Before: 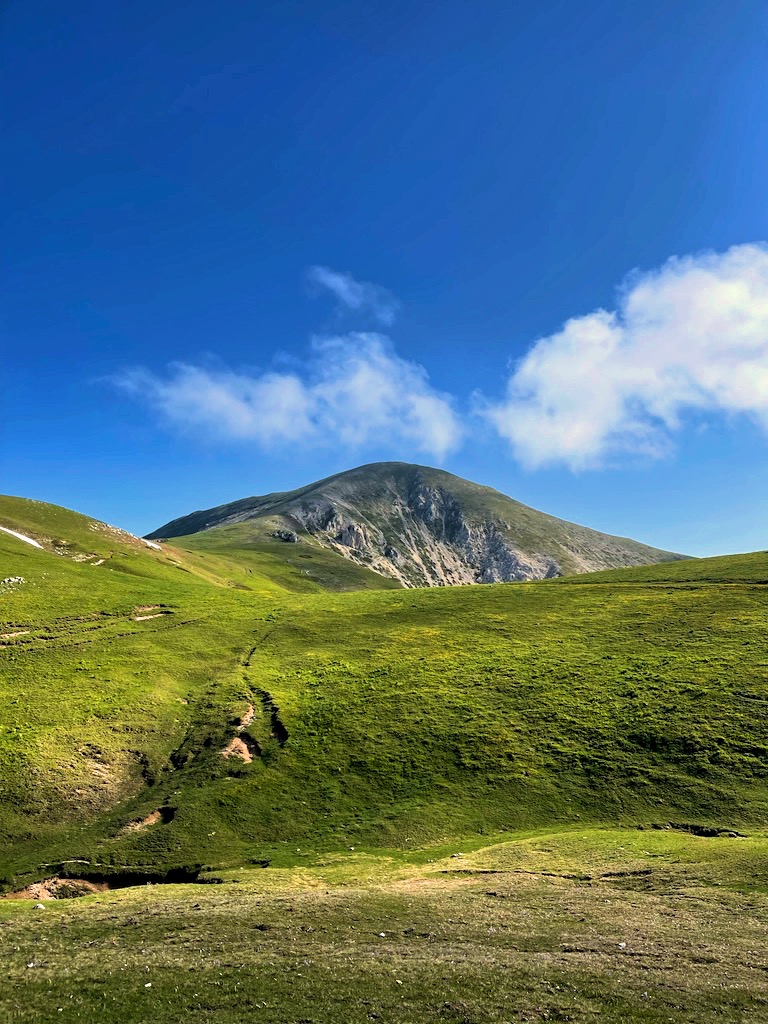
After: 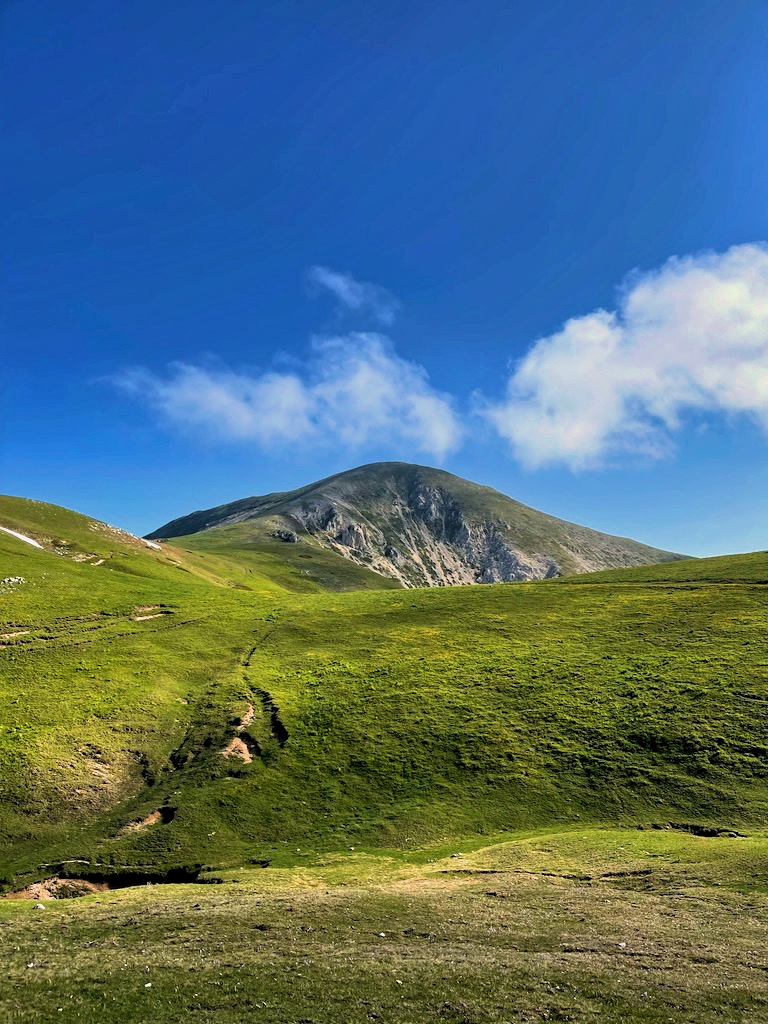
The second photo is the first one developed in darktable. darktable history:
exposure: black level correction 0.001, exposure -0.123 EV, compensate exposure bias true, compensate highlight preservation false
shadows and highlights: soften with gaussian
